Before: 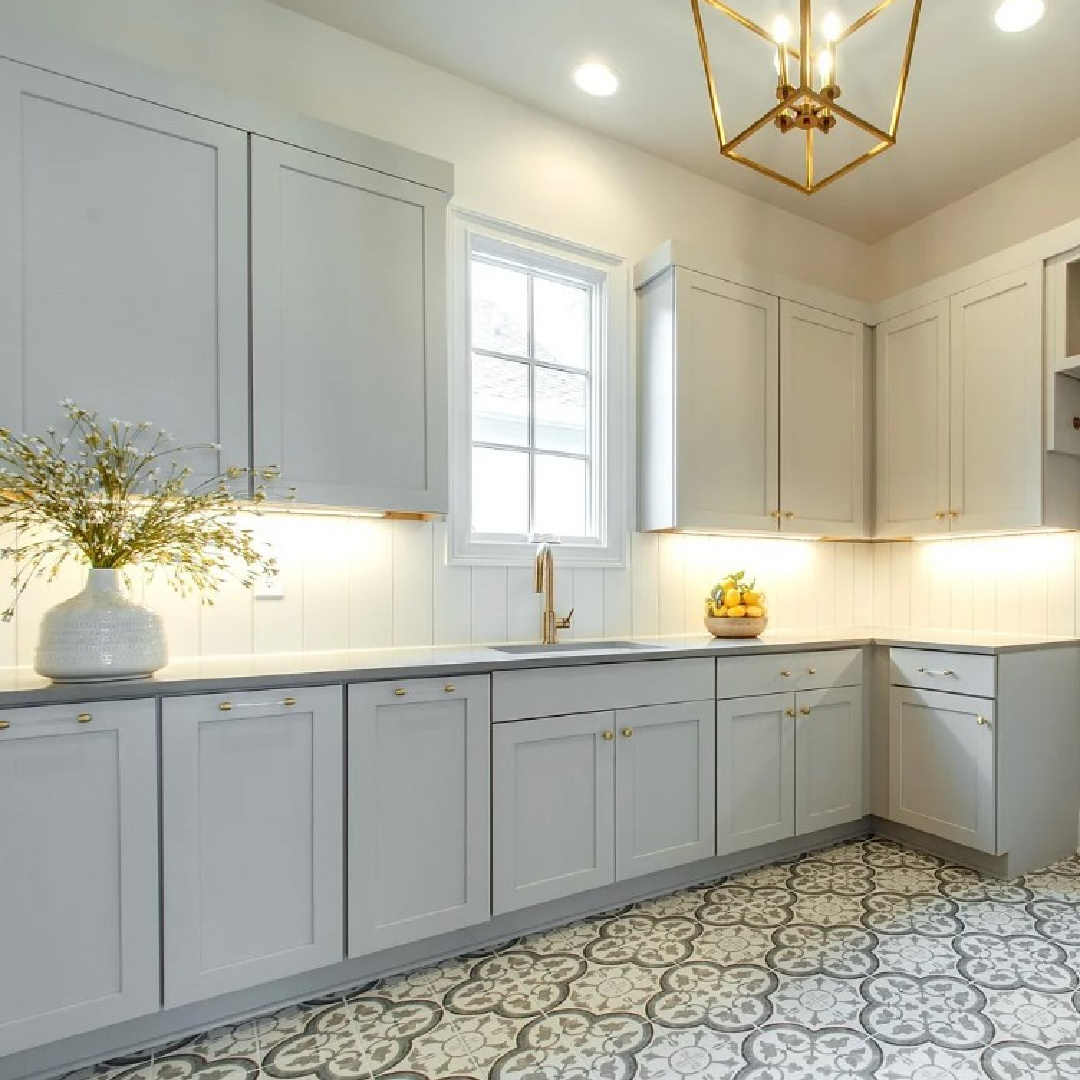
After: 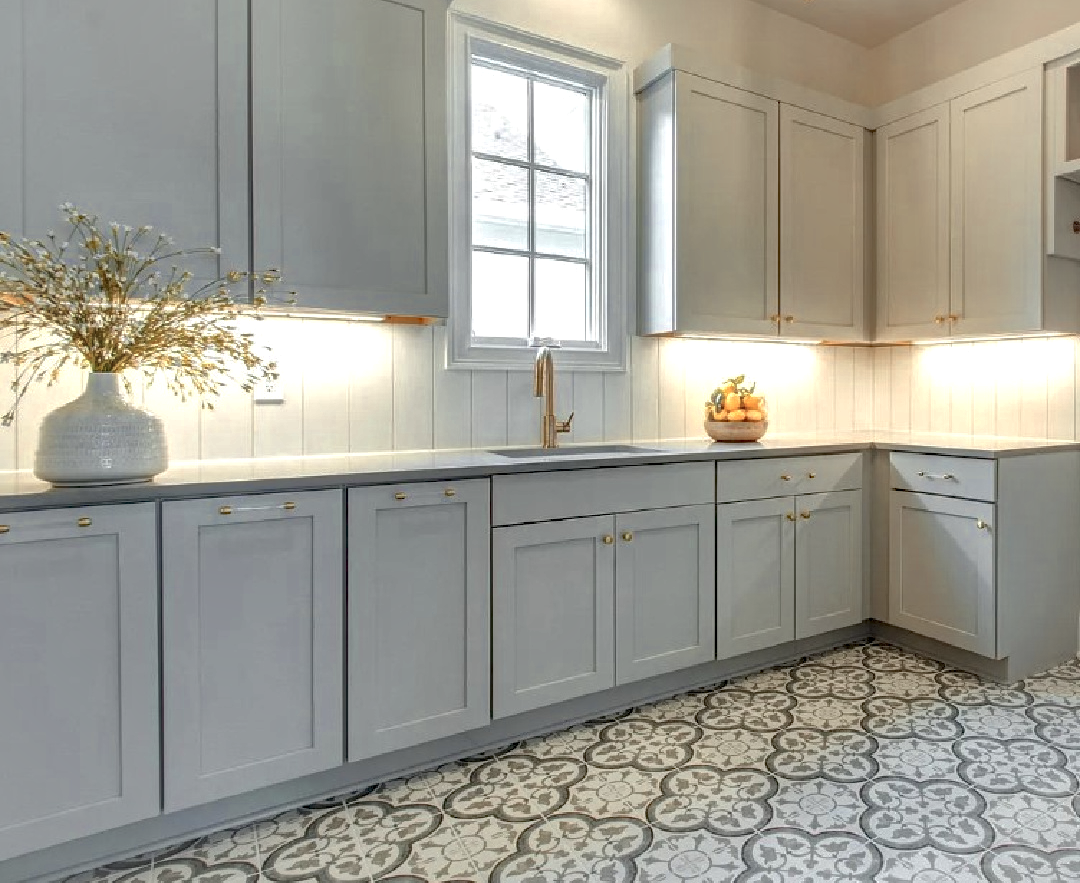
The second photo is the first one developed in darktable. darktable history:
local contrast: on, module defaults
color zones: curves: ch0 [(0, 0.473) (0.001, 0.473) (0.226, 0.548) (0.4, 0.589) (0.525, 0.54) (0.728, 0.403) (0.999, 0.473) (1, 0.473)]; ch1 [(0, 0.619) (0.001, 0.619) (0.234, 0.388) (0.4, 0.372) (0.528, 0.422) (0.732, 0.53) (0.999, 0.619) (1, 0.619)]; ch2 [(0, 0.547) (0.001, 0.547) (0.226, 0.45) (0.4, 0.525) (0.525, 0.585) (0.8, 0.511) (0.999, 0.547) (1, 0.547)]
haze removal: compatibility mode true
crop and rotate: top 18.183%
shadows and highlights: shadows 40.31, highlights -59.99
vignetting: fall-off start 88.29%, fall-off radius 43.89%, brightness 0.047, saturation 0.002, width/height ratio 1.164
